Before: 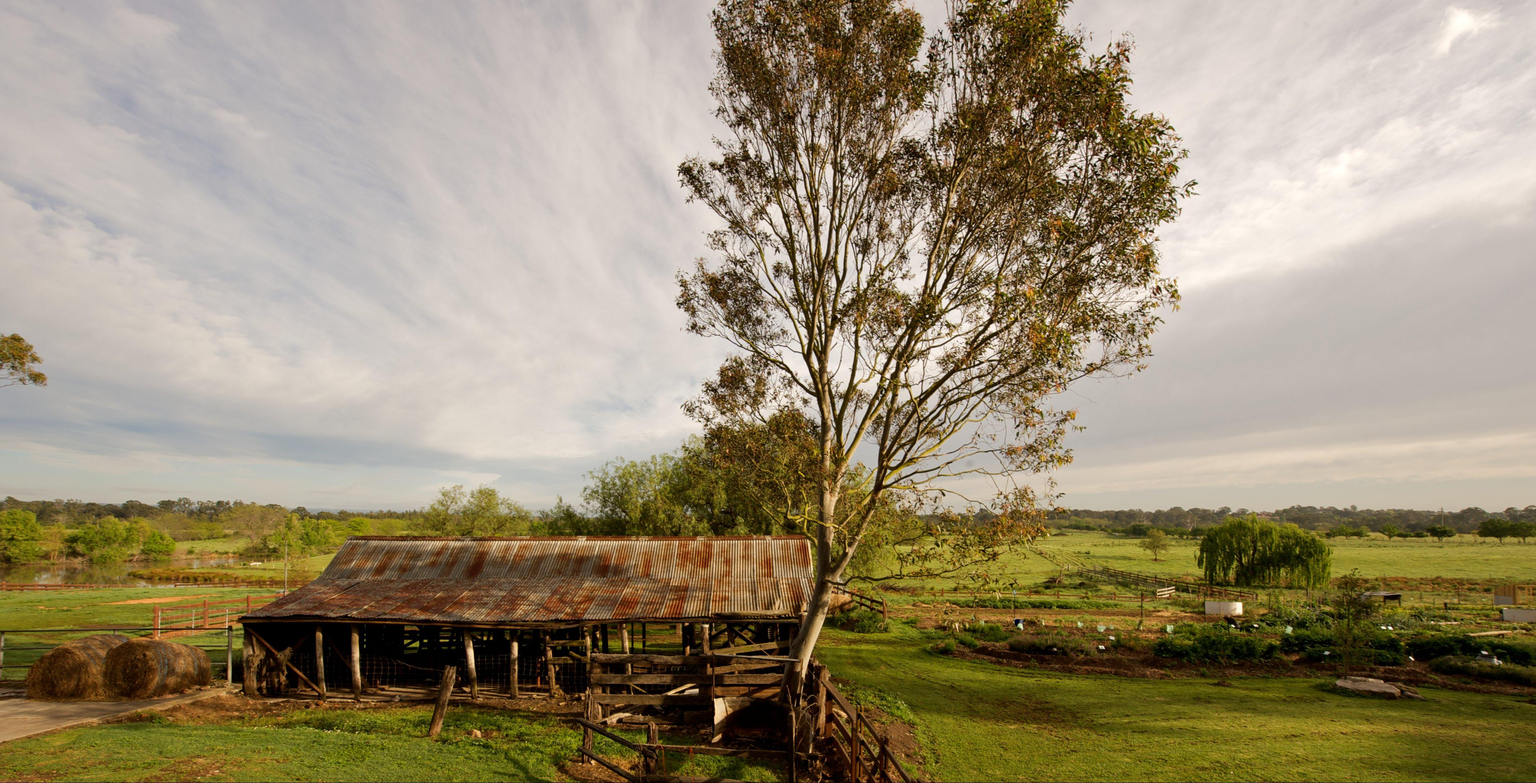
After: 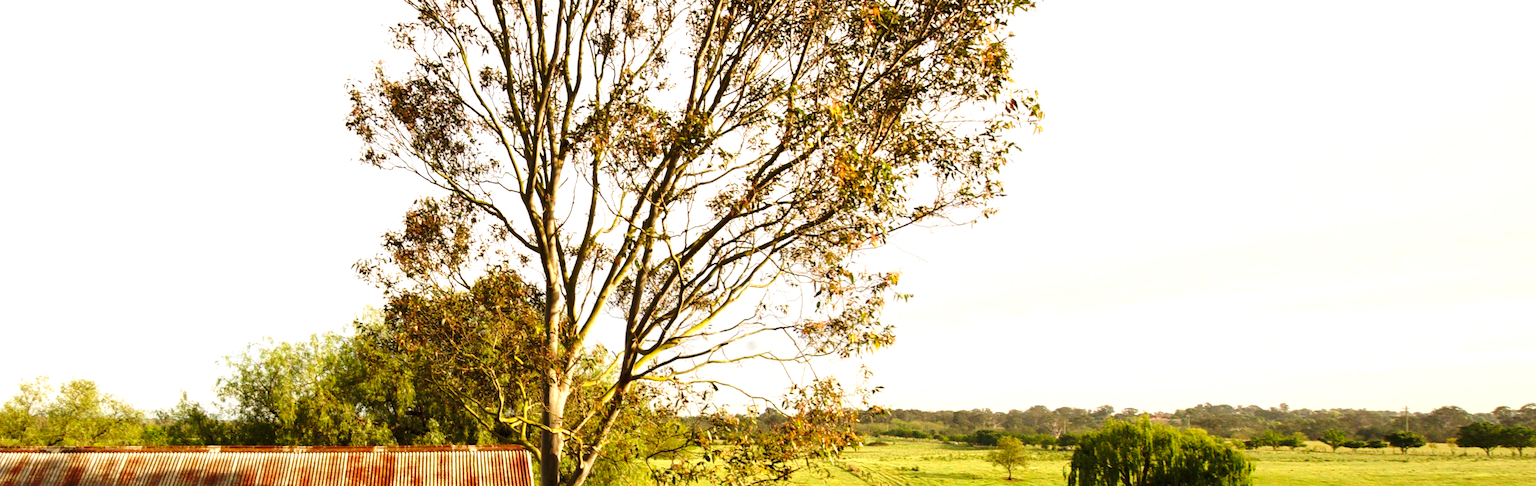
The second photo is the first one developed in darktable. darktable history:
velvia: on, module defaults
exposure: exposure 1.166 EV, compensate highlight preservation false
base curve: curves: ch0 [(0, 0) (0.073, 0.04) (0.157, 0.139) (0.492, 0.492) (0.758, 0.758) (1, 1)], preserve colors none
crop and rotate: left 27.832%, top 27.442%, bottom 27.692%
